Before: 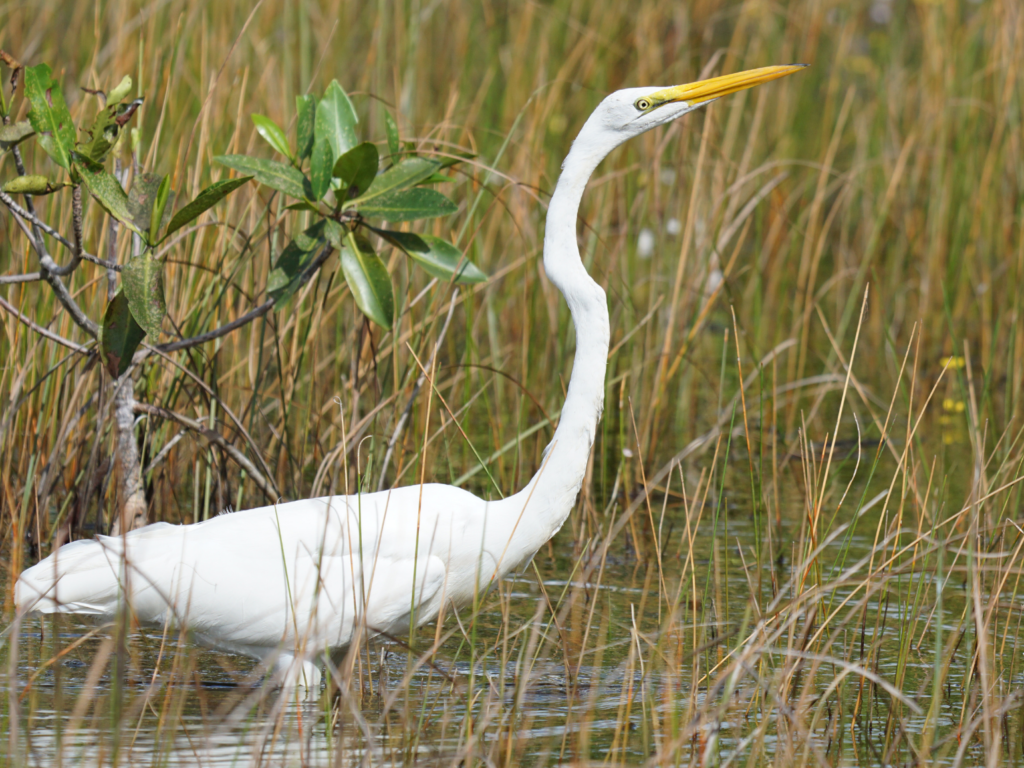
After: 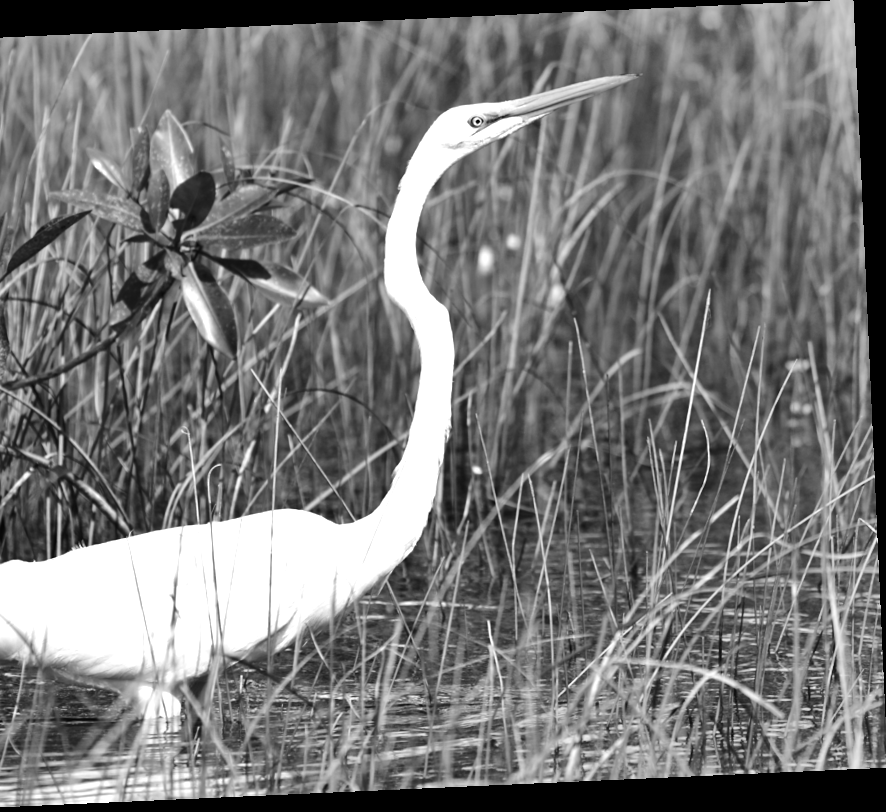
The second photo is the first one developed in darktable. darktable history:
rotate and perspective: rotation -2.56°, automatic cropping off
crop: left 16.145%
shadows and highlights: soften with gaussian
tone equalizer: -8 EV -1.08 EV, -7 EV -1.01 EV, -6 EV -0.867 EV, -5 EV -0.578 EV, -3 EV 0.578 EV, -2 EV 0.867 EV, -1 EV 1.01 EV, +0 EV 1.08 EV, edges refinement/feathering 500, mask exposure compensation -1.57 EV, preserve details no
color calibration: output gray [0.246, 0.254, 0.501, 0], gray › normalize channels true, illuminant same as pipeline (D50), adaptation XYZ, x 0.346, y 0.359, gamut compression 0
